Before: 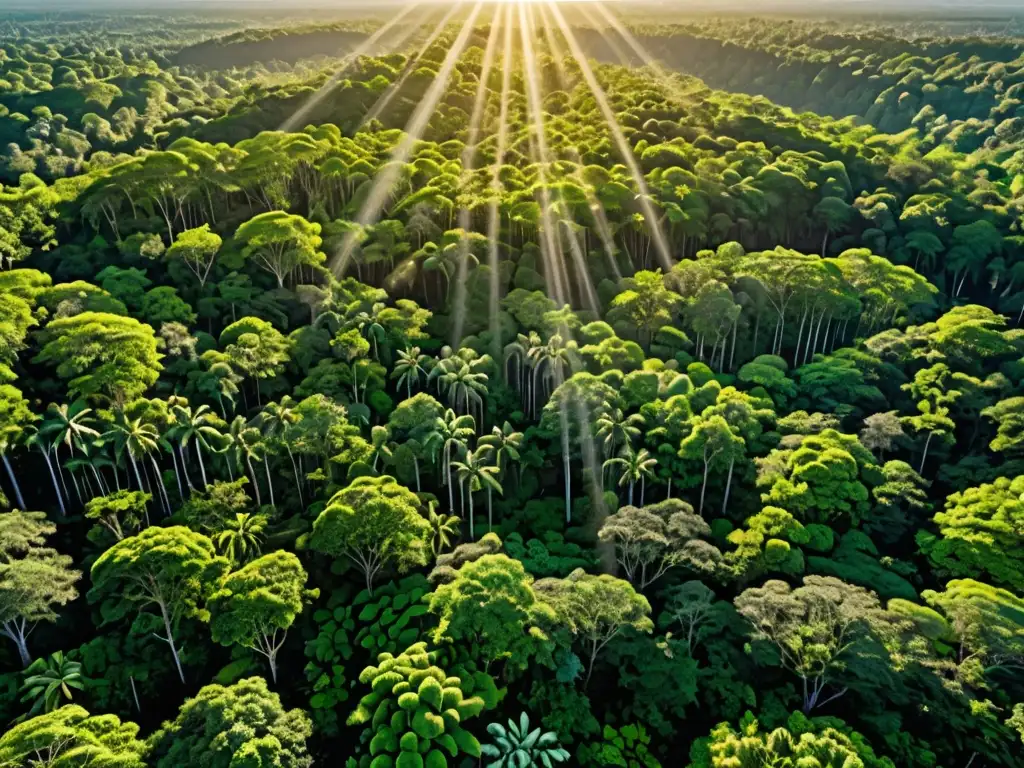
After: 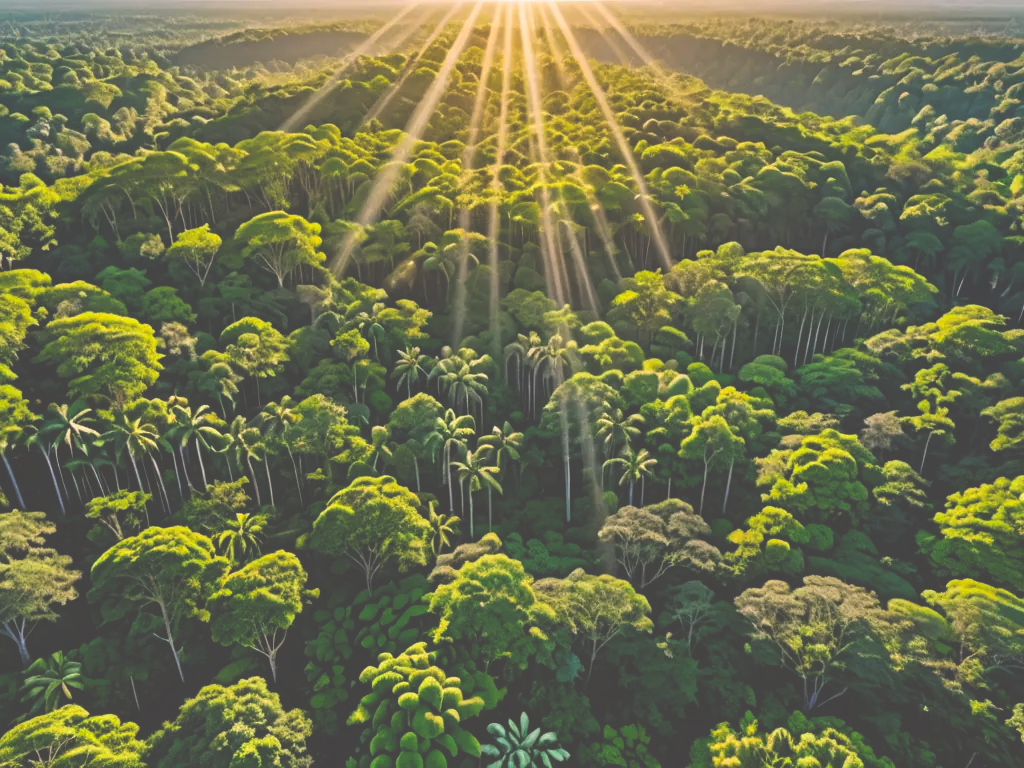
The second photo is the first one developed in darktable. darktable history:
exposure: black level correction -0.062, exposure -0.049 EV, compensate exposure bias true, compensate highlight preservation false
color balance rgb: highlights gain › chroma 2.361%, highlights gain › hue 36.21°, perceptual saturation grading › global saturation 14.737%
